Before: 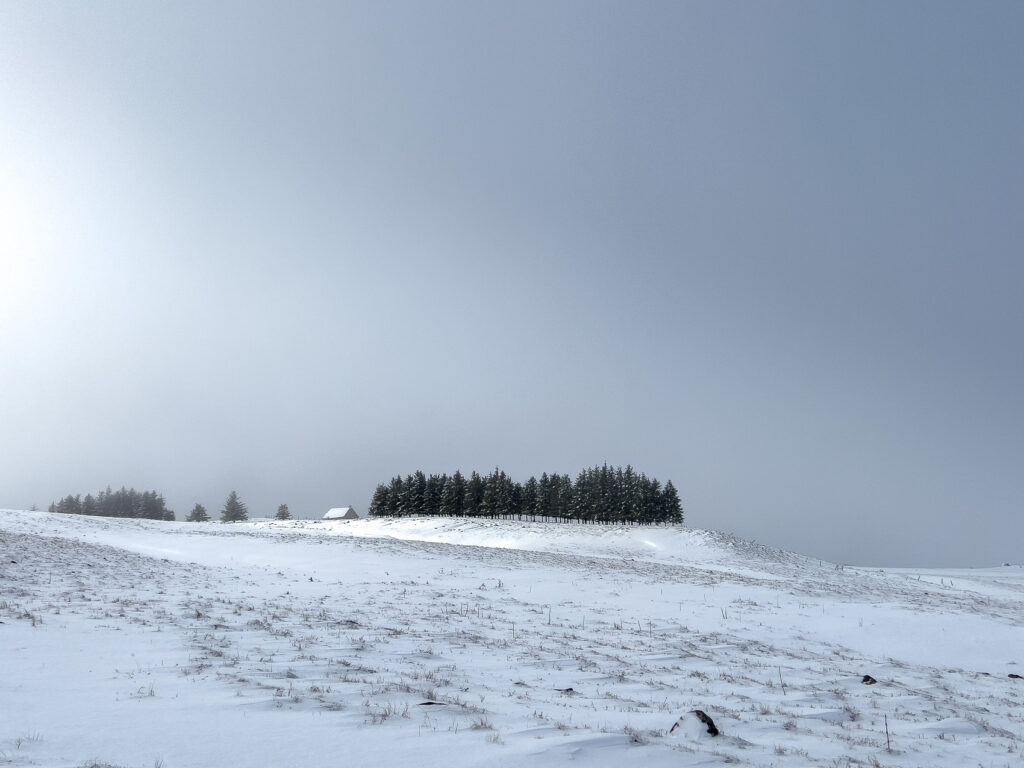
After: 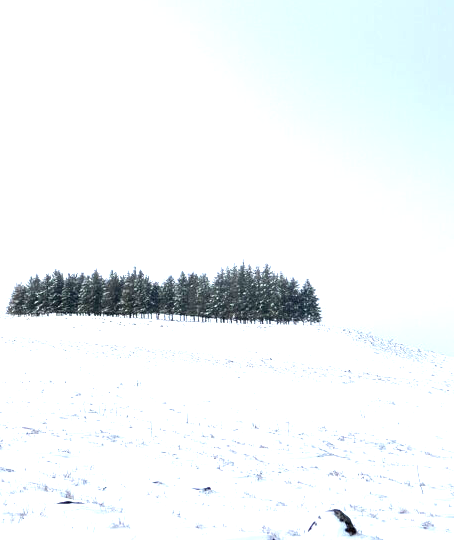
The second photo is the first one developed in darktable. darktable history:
color correction: saturation 1.1
crop: left 35.432%, top 26.233%, right 20.145%, bottom 3.432%
exposure: black level correction 0, exposure 1.675 EV, compensate exposure bias true, compensate highlight preservation false
